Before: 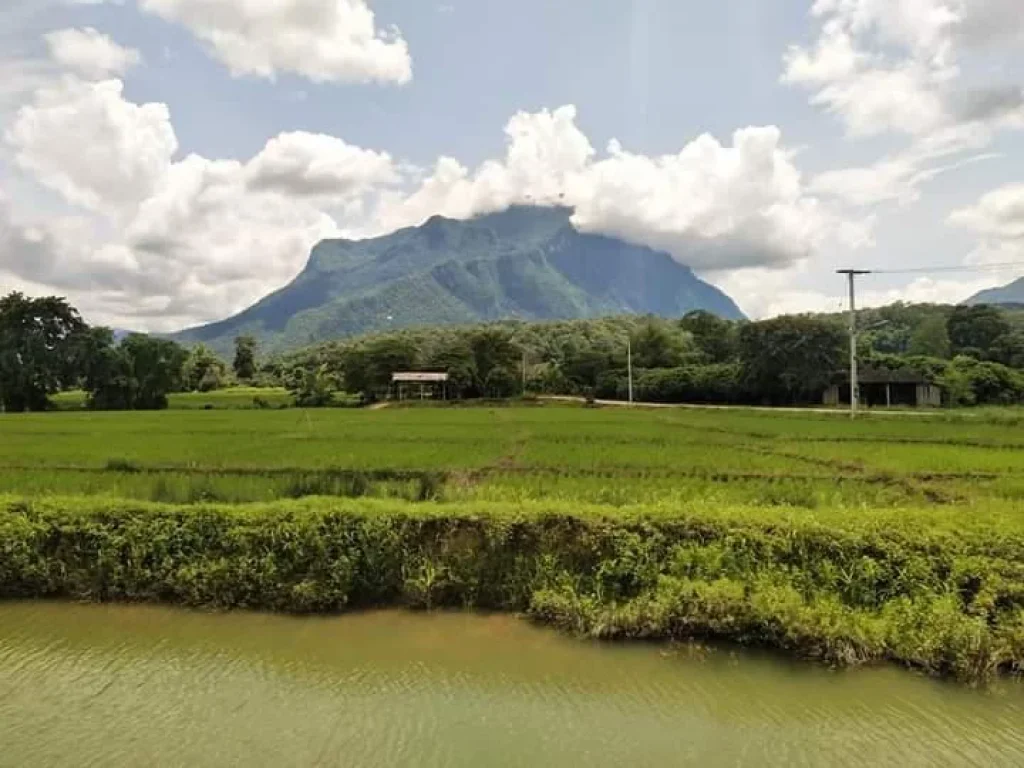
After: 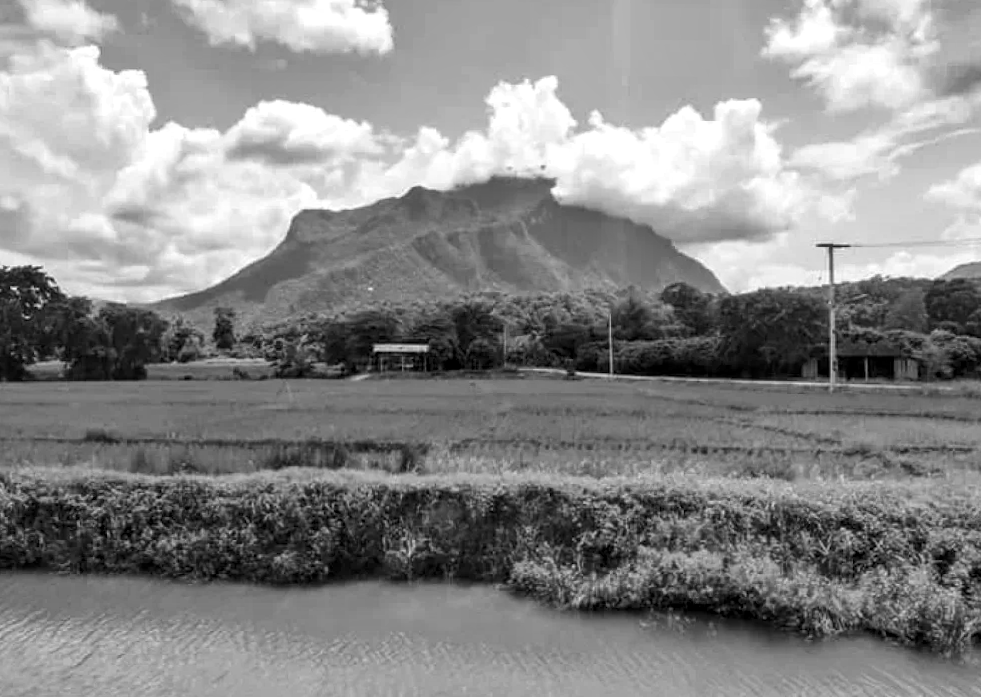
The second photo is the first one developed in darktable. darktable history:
crop: left 1.964%, top 3.251%, right 1.122%, bottom 4.933%
rotate and perspective: rotation 0.174°, lens shift (vertical) 0.013, lens shift (horizontal) 0.019, shear 0.001, automatic cropping original format, crop left 0.007, crop right 0.991, crop top 0.016, crop bottom 0.997
shadows and highlights: radius 108.52, shadows 23.73, highlights -59.32, low approximation 0.01, soften with gaussian
color calibration: output gray [0.714, 0.278, 0, 0], illuminant same as pipeline (D50), adaptation none (bypass)
local contrast: on, module defaults
contrast brightness saturation: contrast 0.1, brightness 0.03, saturation 0.09
